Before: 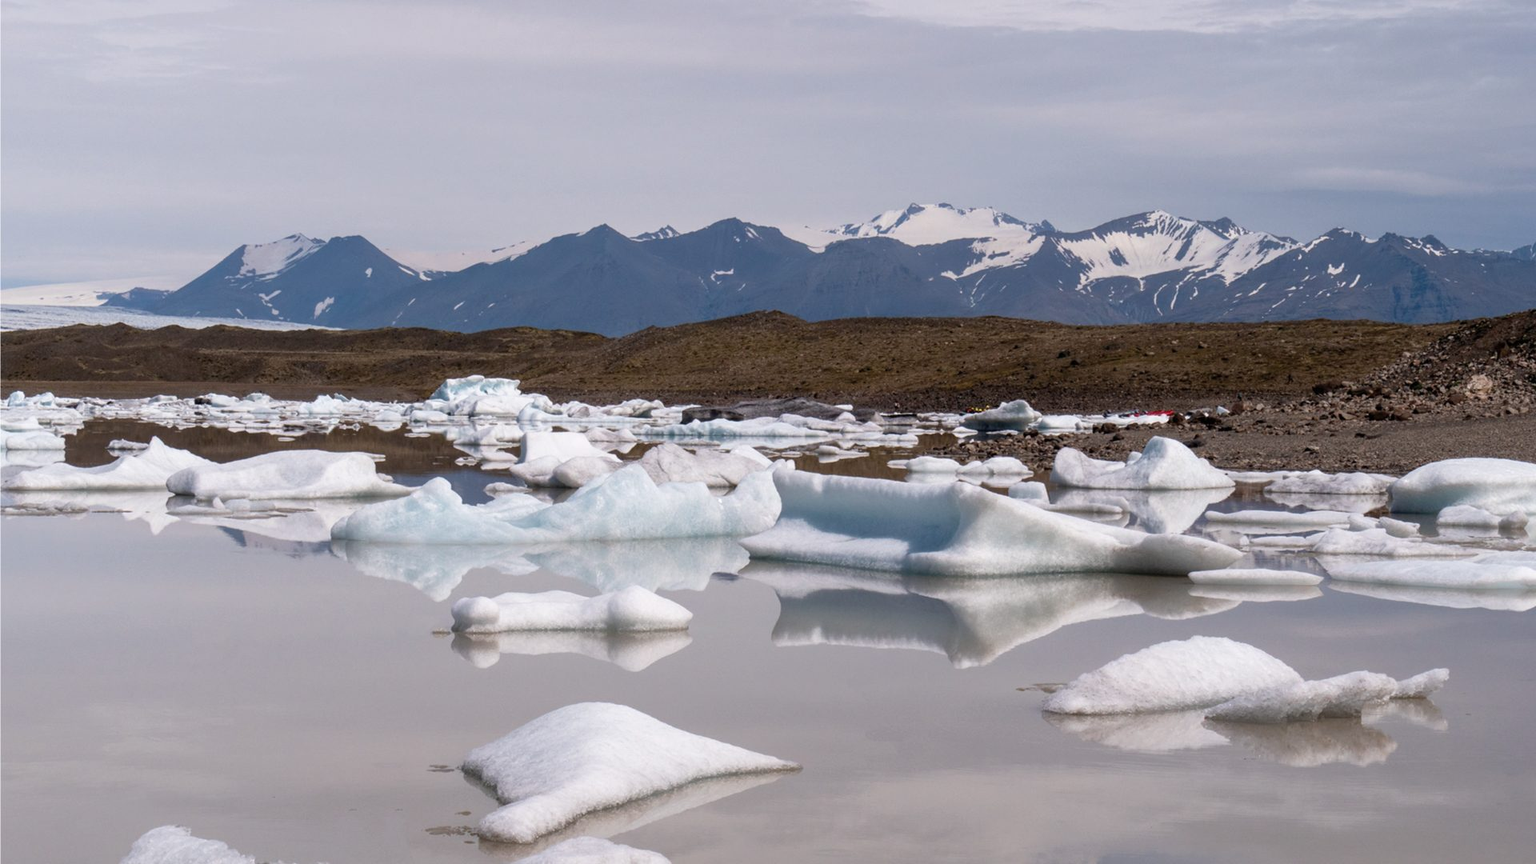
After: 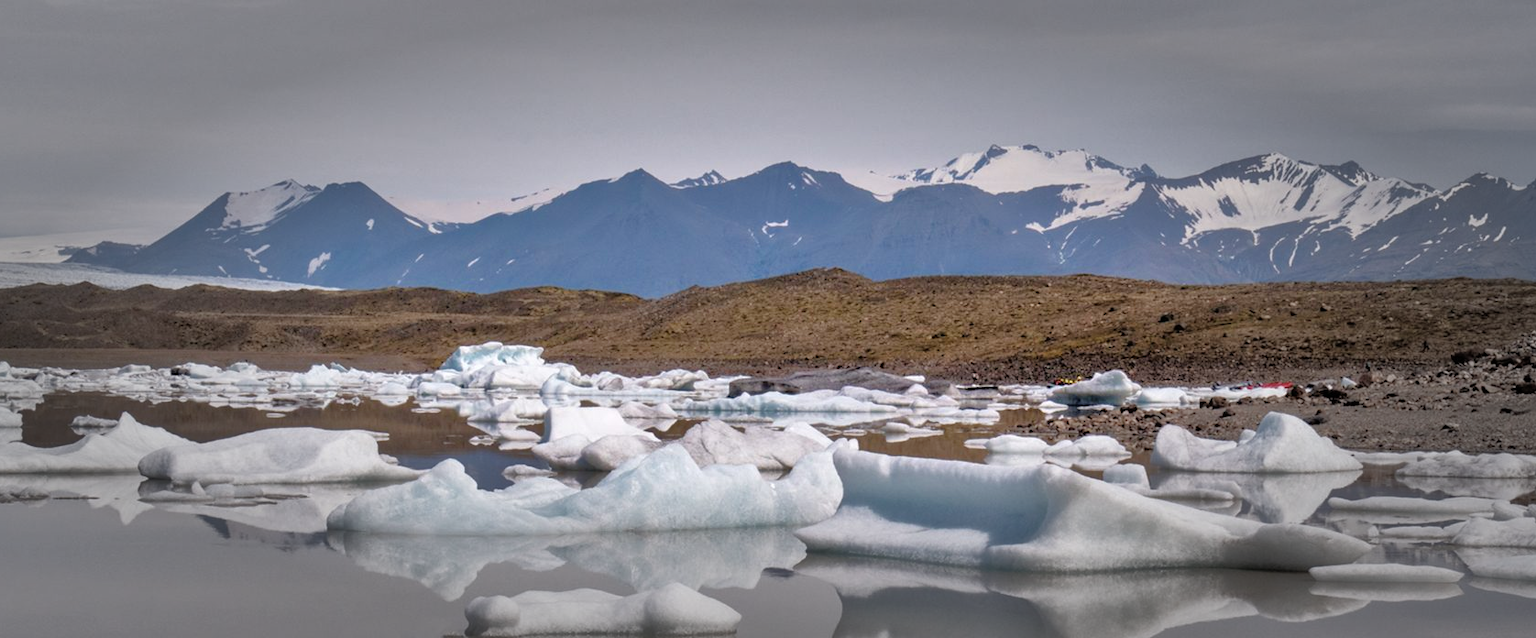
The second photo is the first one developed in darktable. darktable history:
shadows and highlights: low approximation 0.01, soften with gaussian
tone equalizer: -7 EV 0.15 EV, -6 EV 0.6 EV, -5 EV 1.15 EV, -4 EV 1.33 EV, -3 EV 1.15 EV, -2 EV 0.6 EV, -1 EV 0.15 EV, mask exposure compensation -0.5 EV
crop: left 3.015%, top 8.969%, right 9.647%, bottom 26.457%
vignetting: fall-off start 48.41%, automatic ratio true, width/height ratio 1.29, unbound false
